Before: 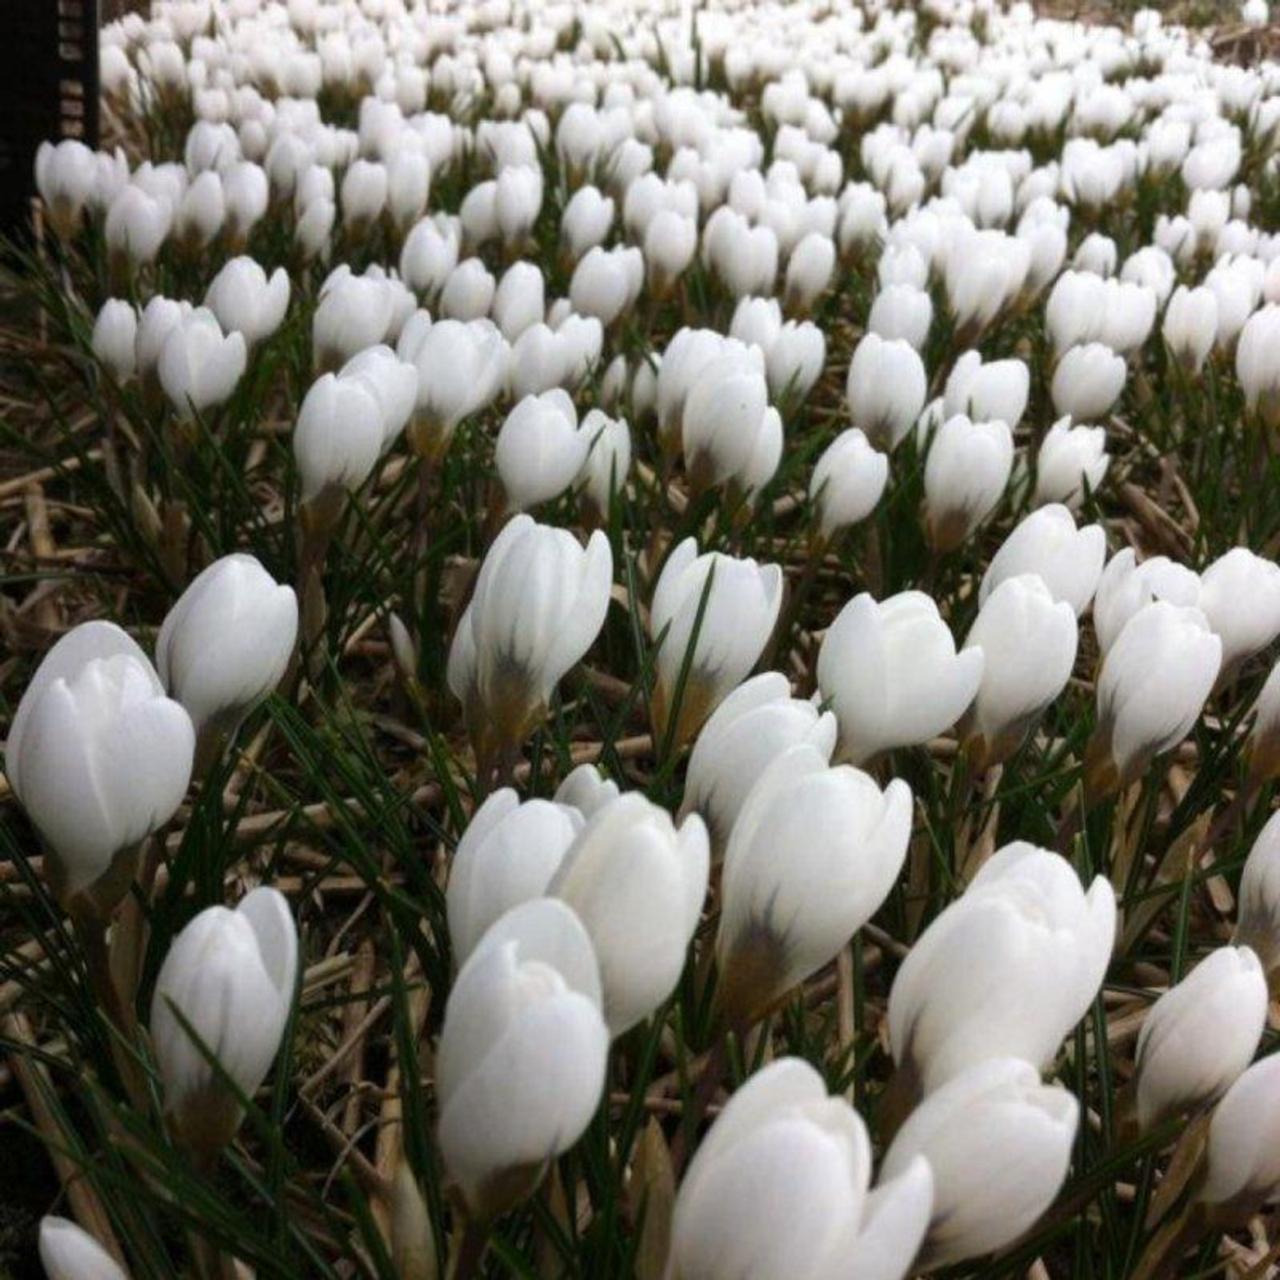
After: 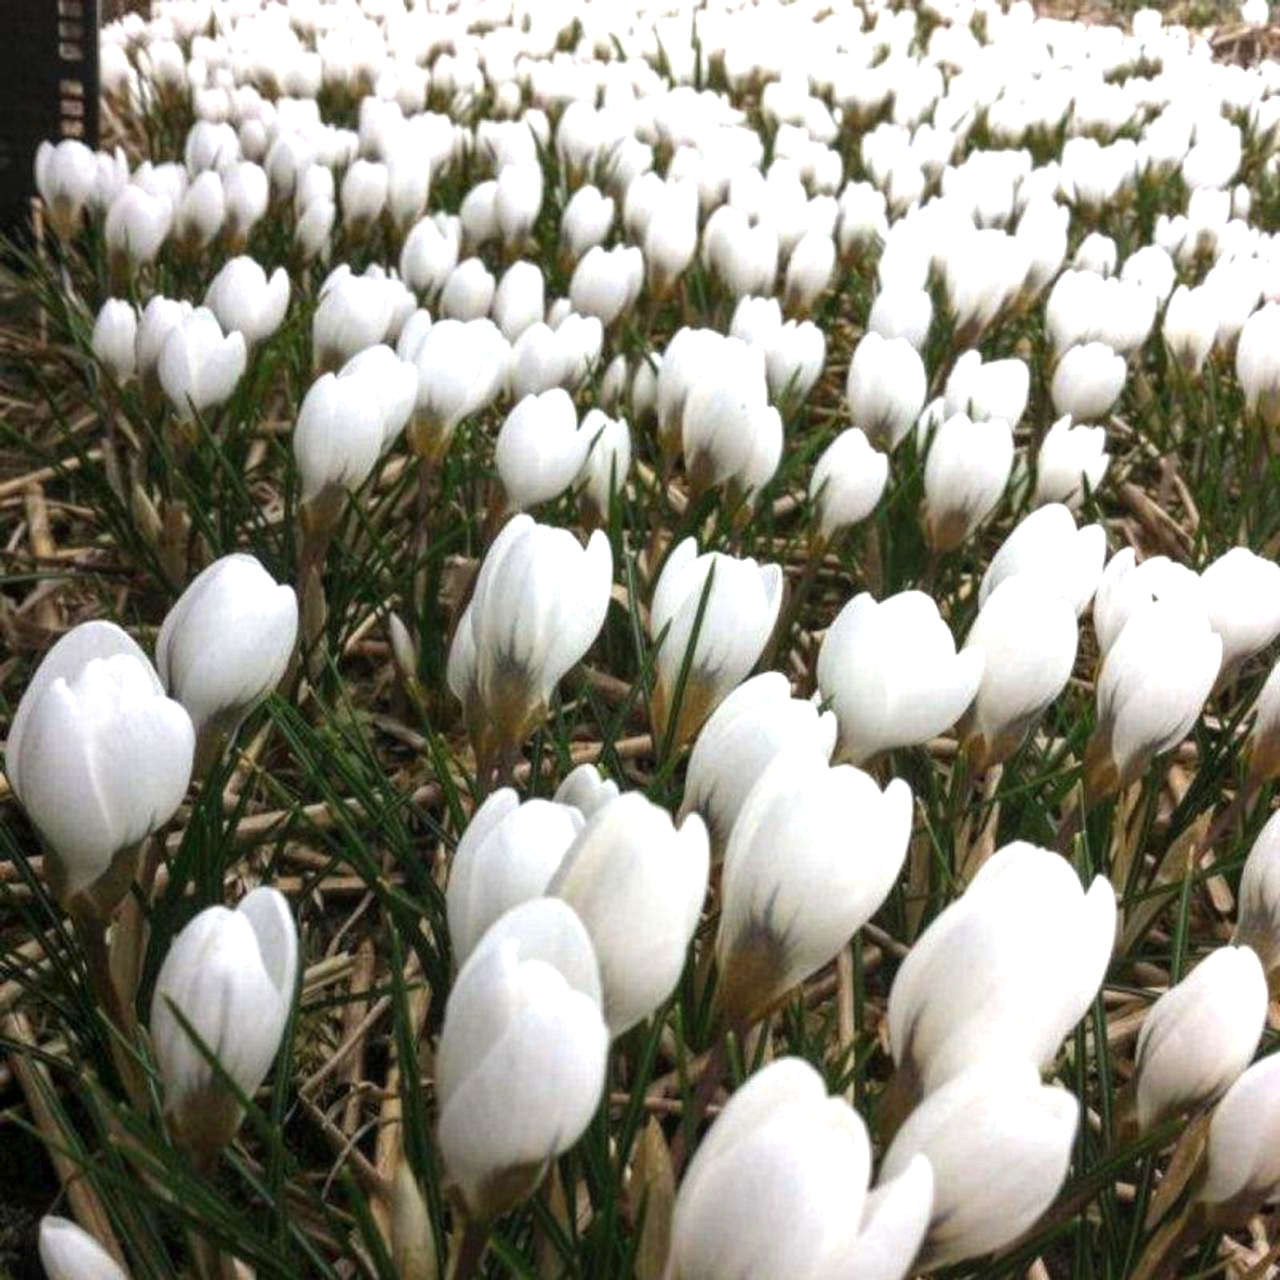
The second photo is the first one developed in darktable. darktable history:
local contrast: on, module defaults
exposure: exposure 0.77 EV, compensate highlight preservation false
